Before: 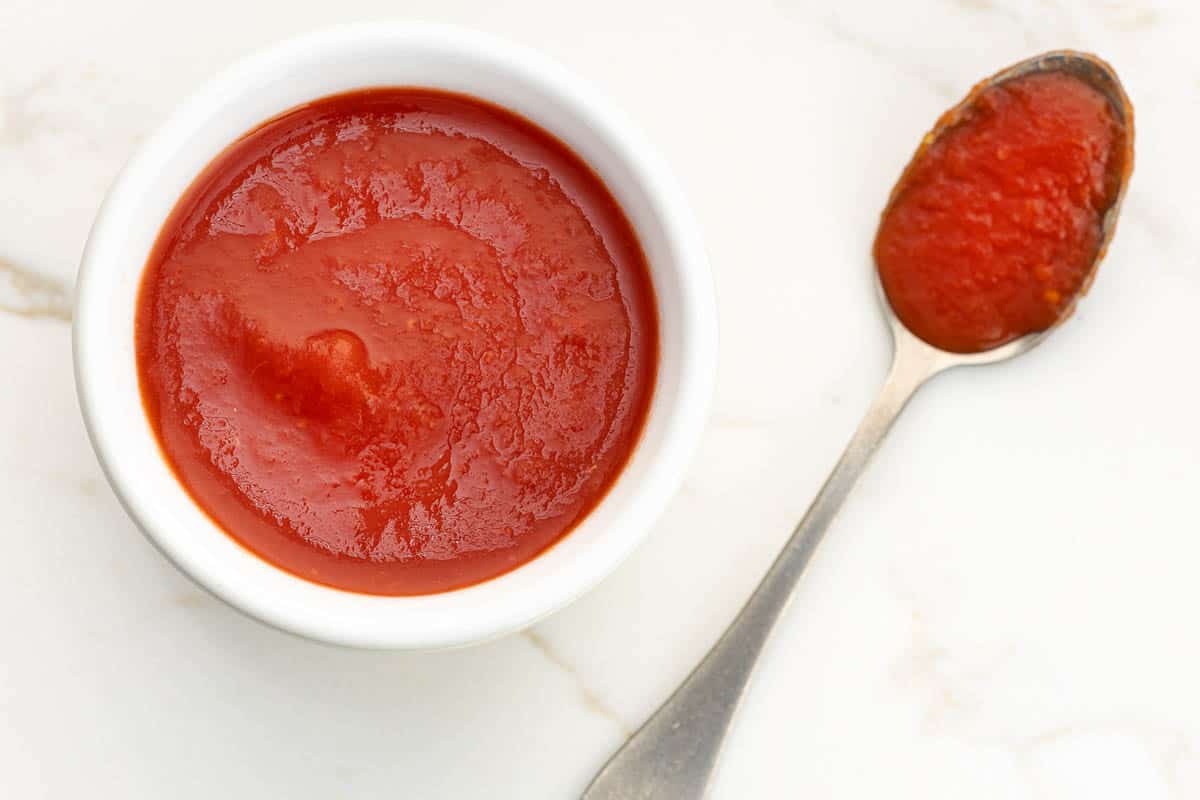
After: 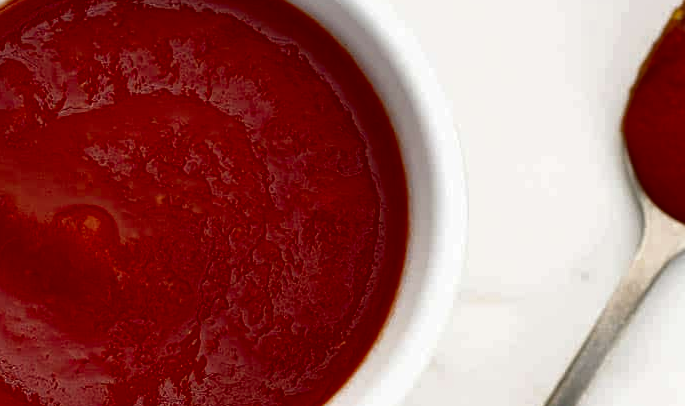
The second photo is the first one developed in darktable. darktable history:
contrast brightness saturation: brightness -0.513
crop: left 20.969%, top 15.514%, right 21.869%, bottom 33.704%
